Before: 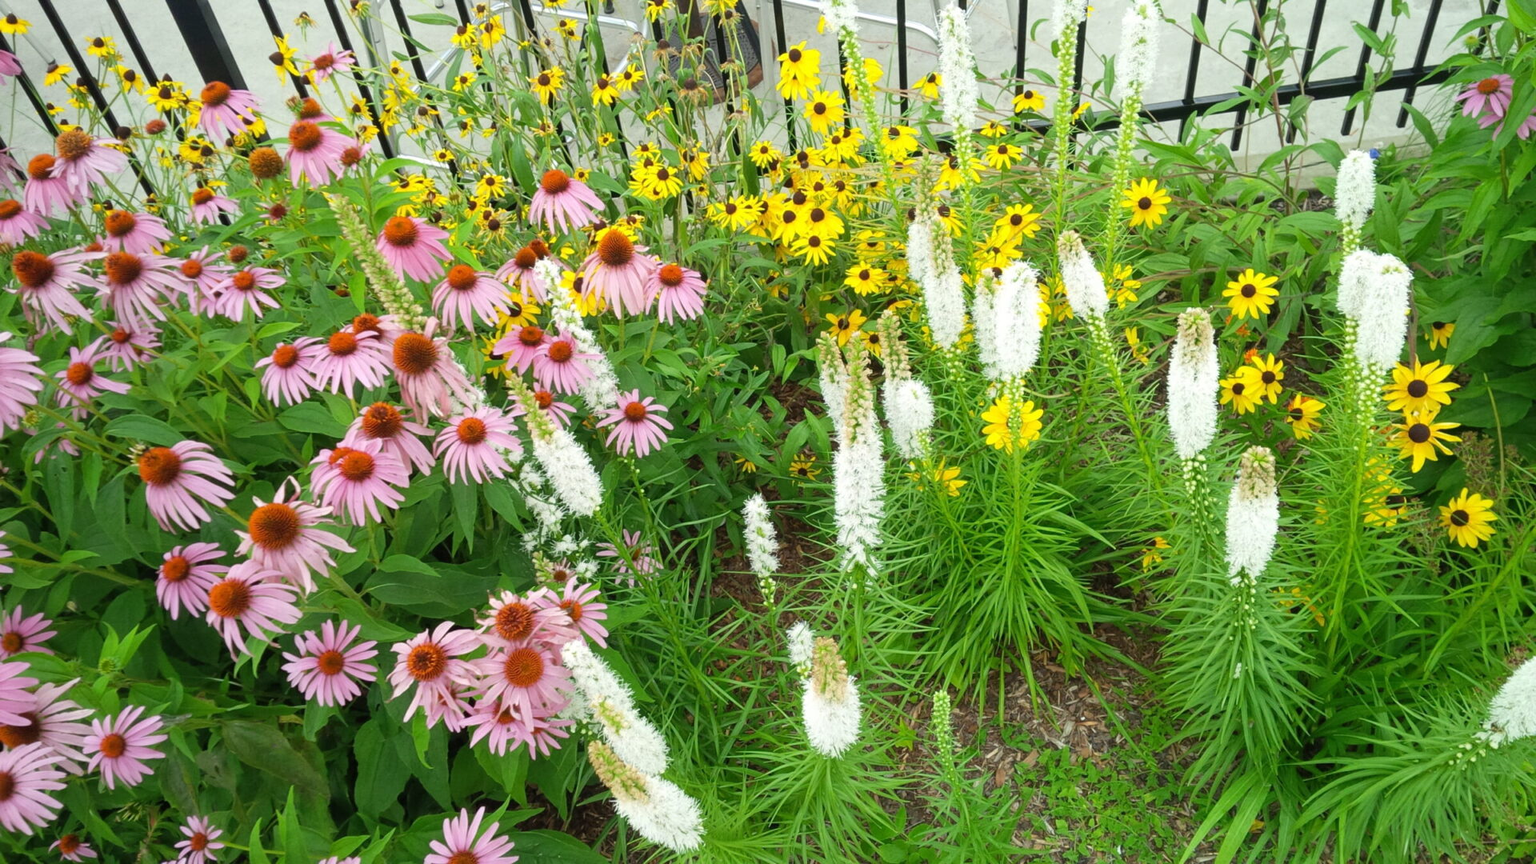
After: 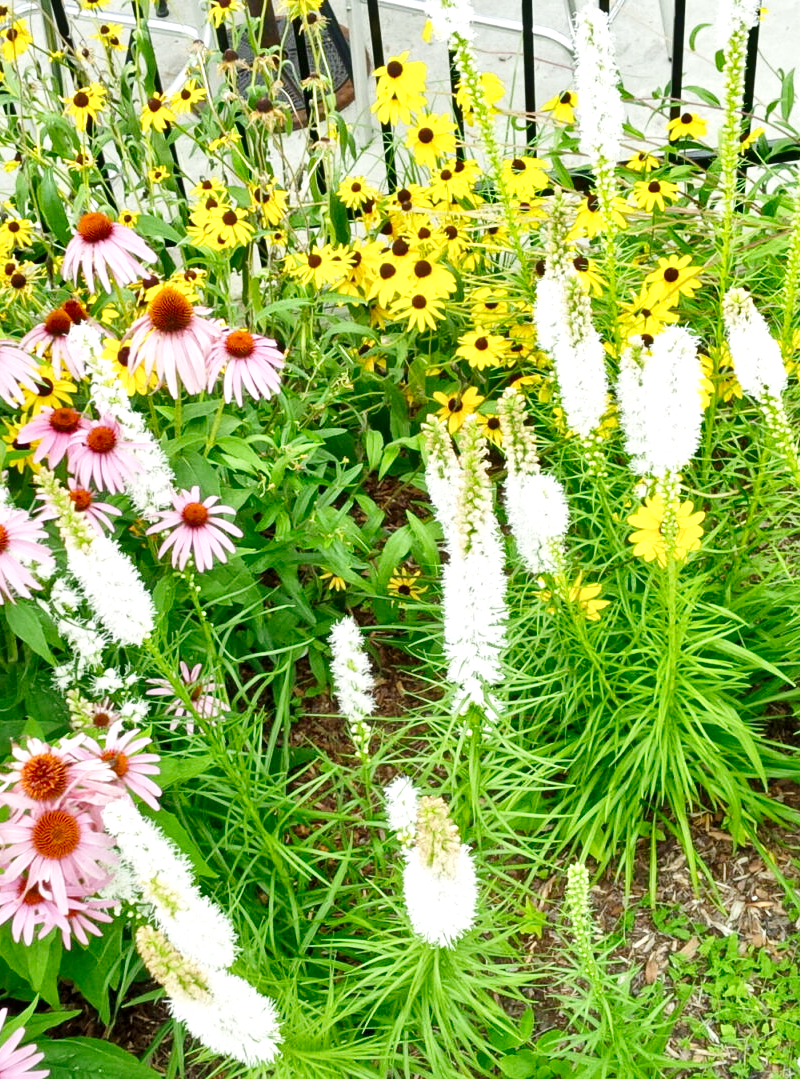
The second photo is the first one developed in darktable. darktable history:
crop: left 31.229%, right 27.105%
base curve: curves: ch0 [(0, 0) (0.008, 0.007) (0.022, 0.029) (0.048, 0.089) (0.092, 0.197) (0.191, 0.399) (0.275, 0.534) (0.357, 0.65) (0.477, 0.78) (0.542, 0.833) (0.799, 0.973) (1, 1)], preserve colors none
shadows and highlights: soften with gaussian
local contrast: mode bilateral grid, contrast 20, coarseness 20, detail 150%, midtone range 0.2
